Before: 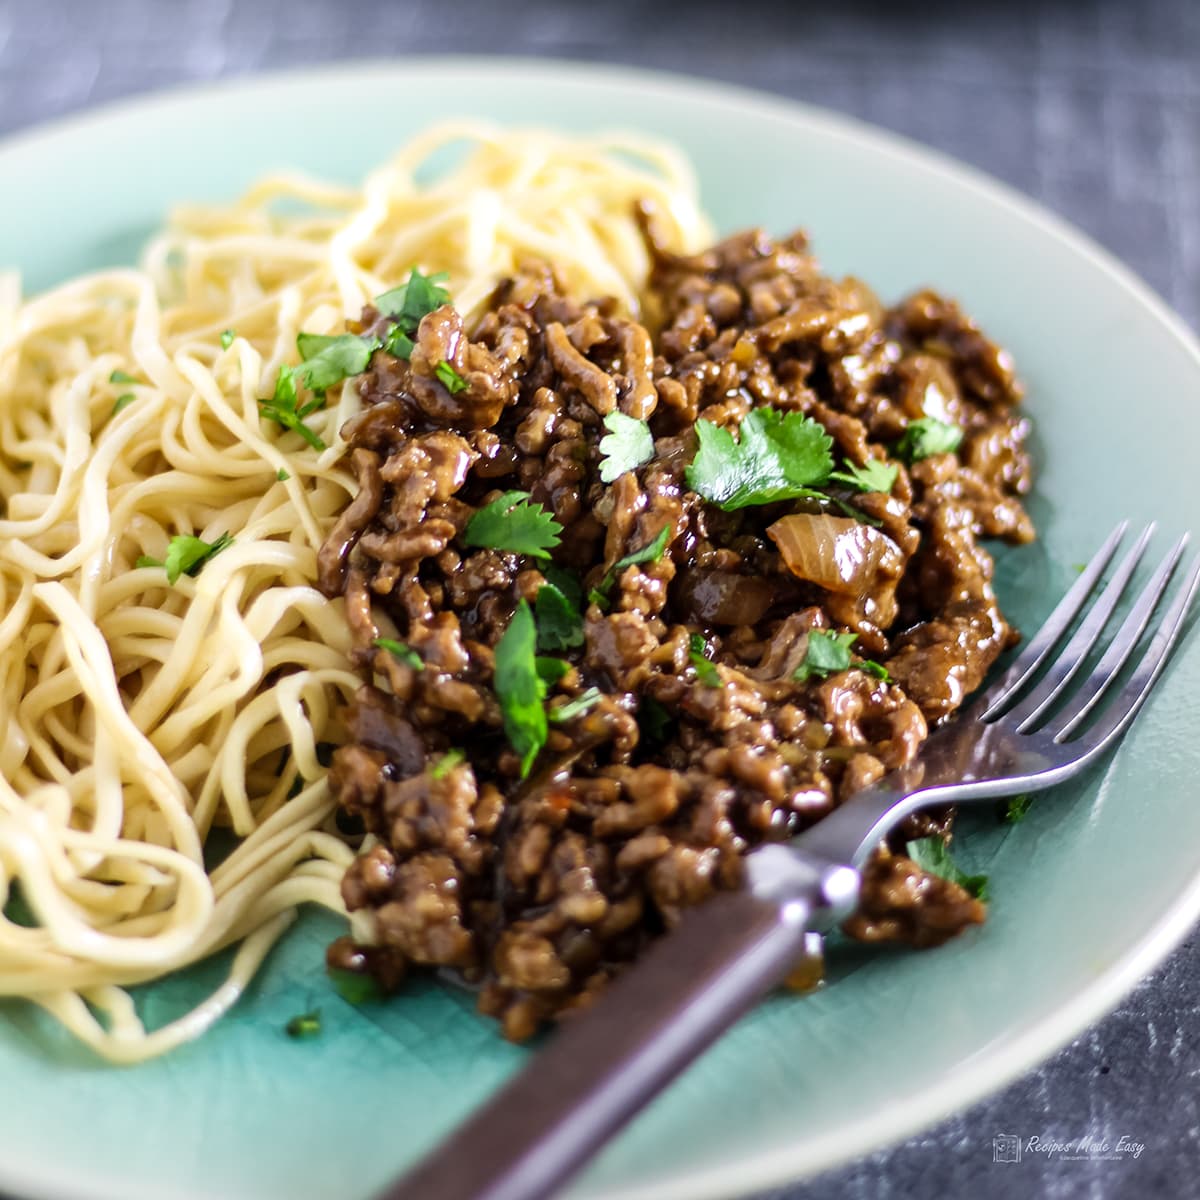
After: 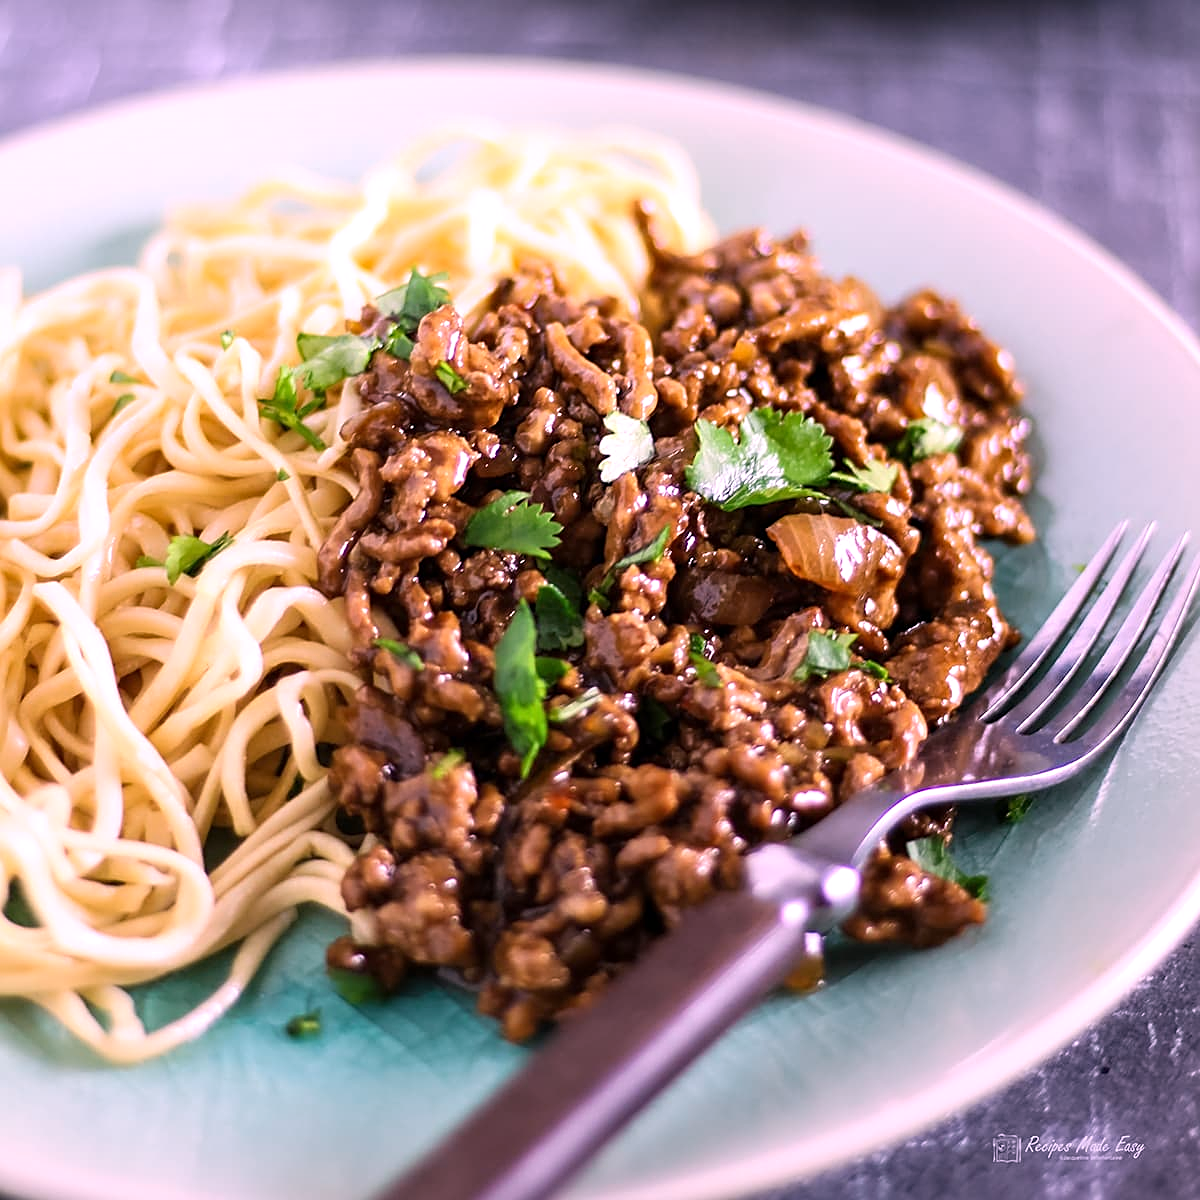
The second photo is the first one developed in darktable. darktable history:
sharpen: on, module defaults
white balance: red 1.188, blue 1.11
